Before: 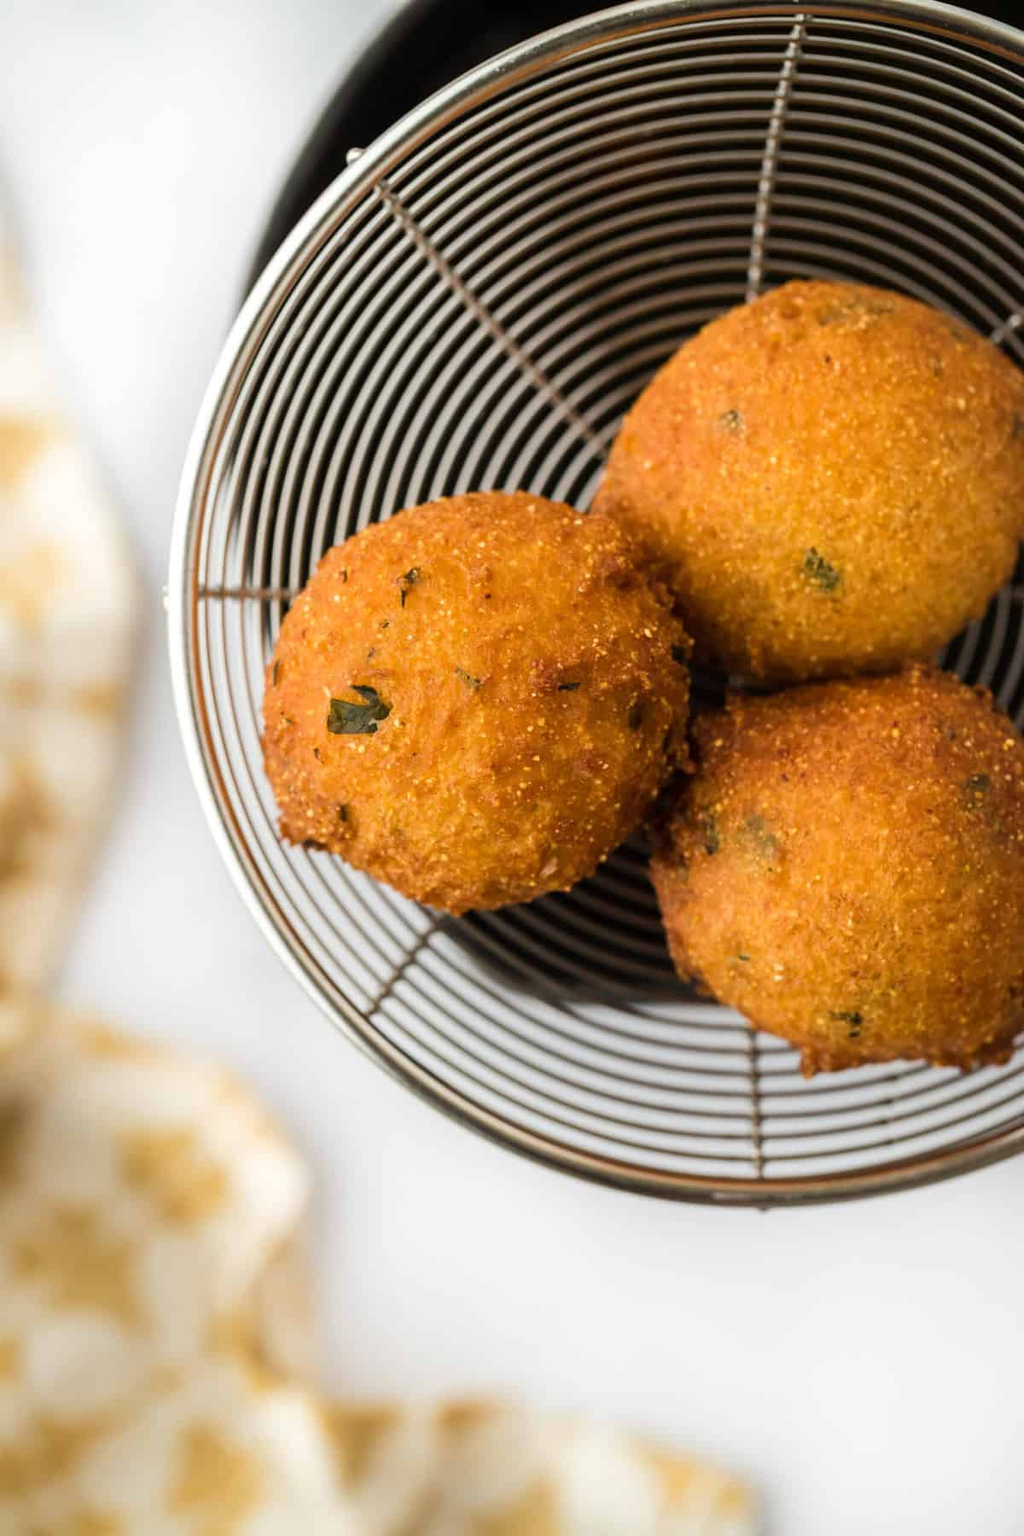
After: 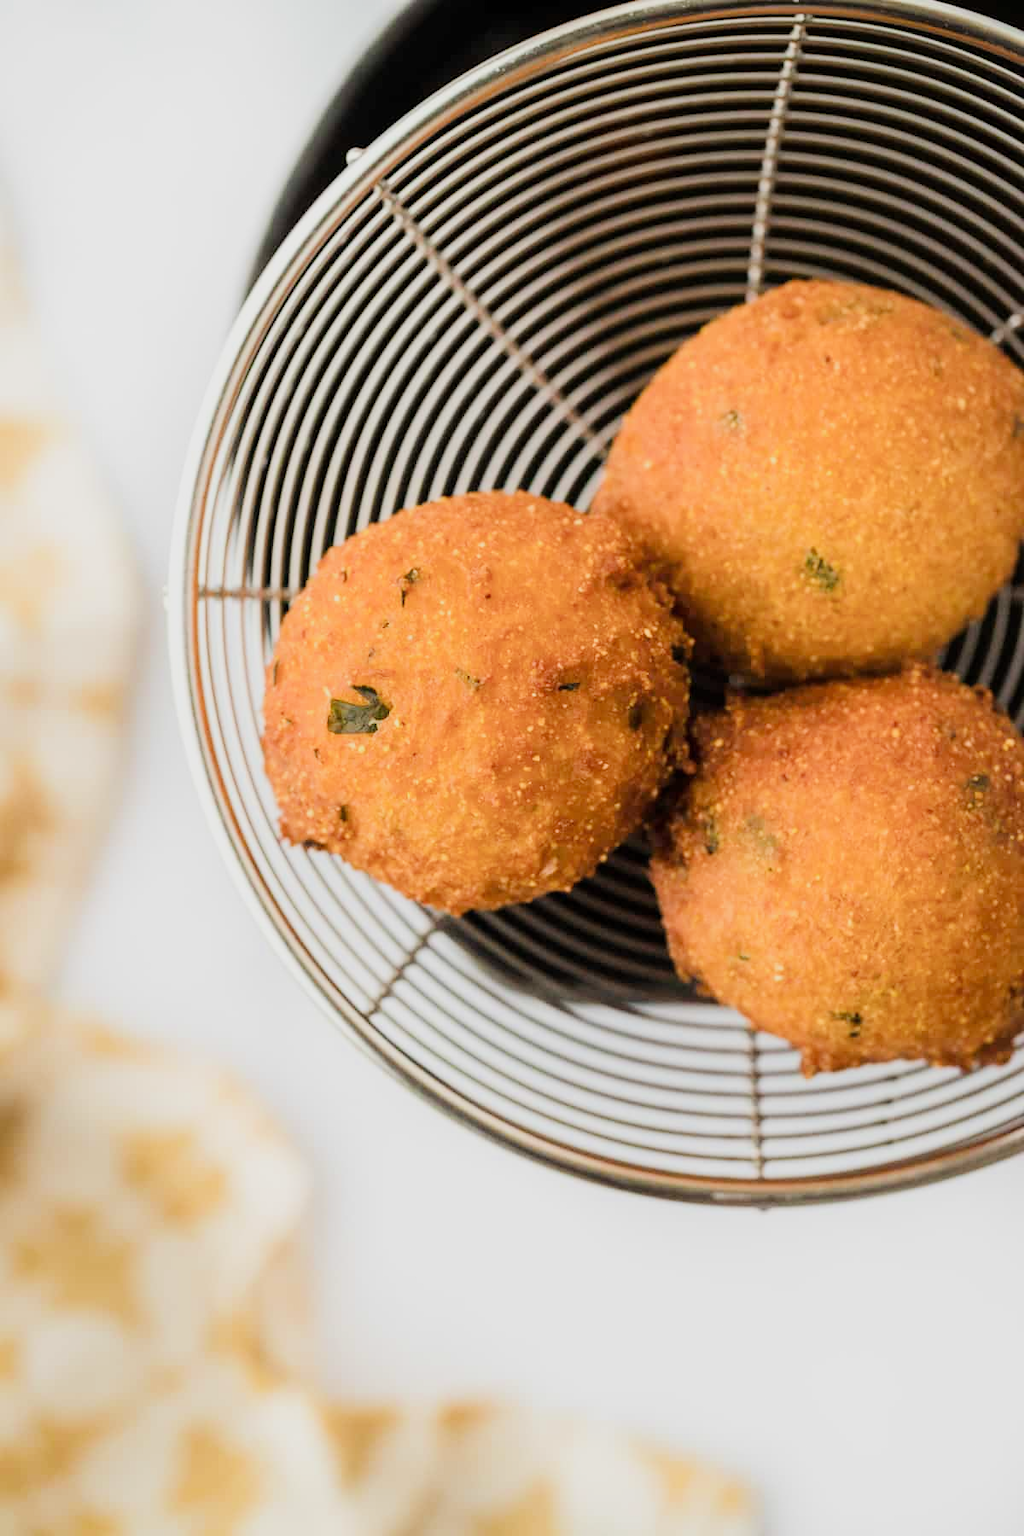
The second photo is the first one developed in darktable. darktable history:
filmic rgb: black relative exposure -7.22 EV, white relative exposure 5.35 EV, threshold 2.97 EV, hardness 3.03, contrast in shadows safe, enable highlight reconstruction true
exposure: black level correction 0, exposure 0.897 EV, compensate highlight preservation false
